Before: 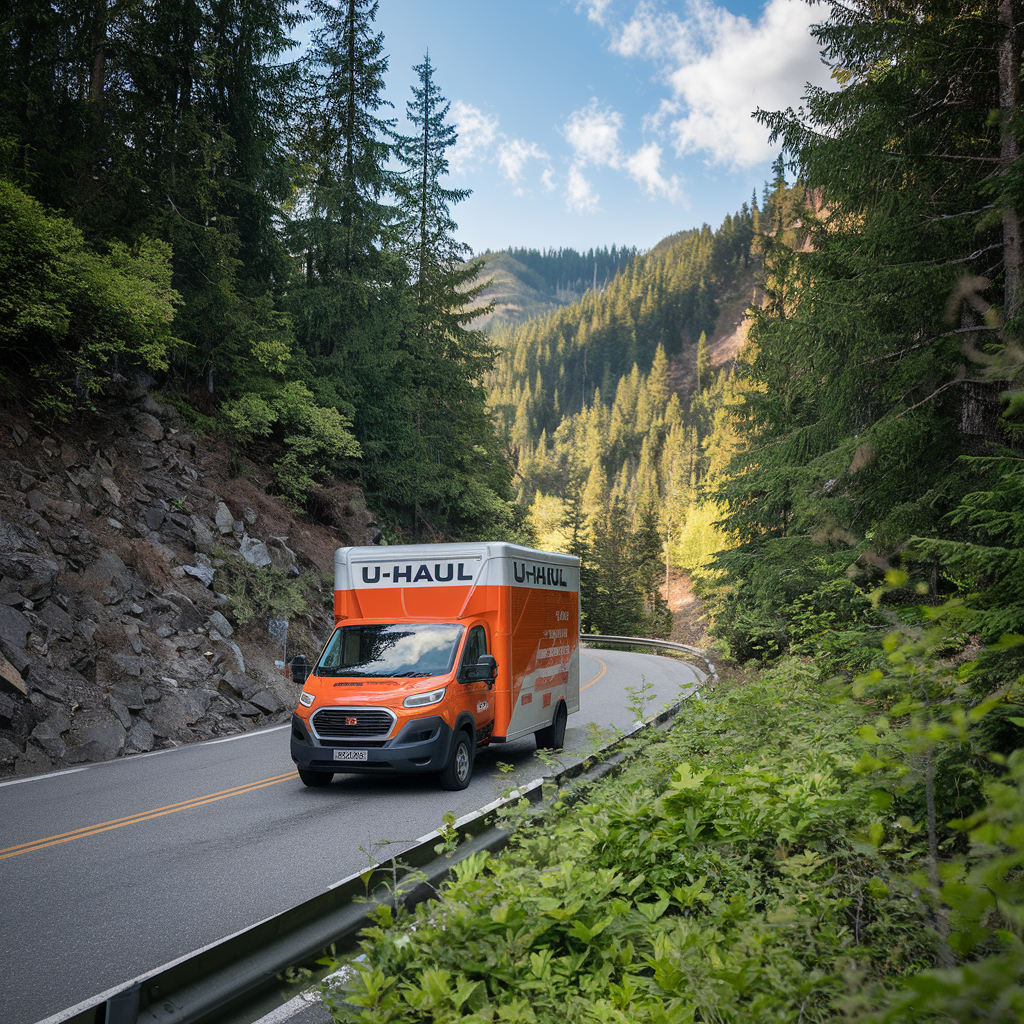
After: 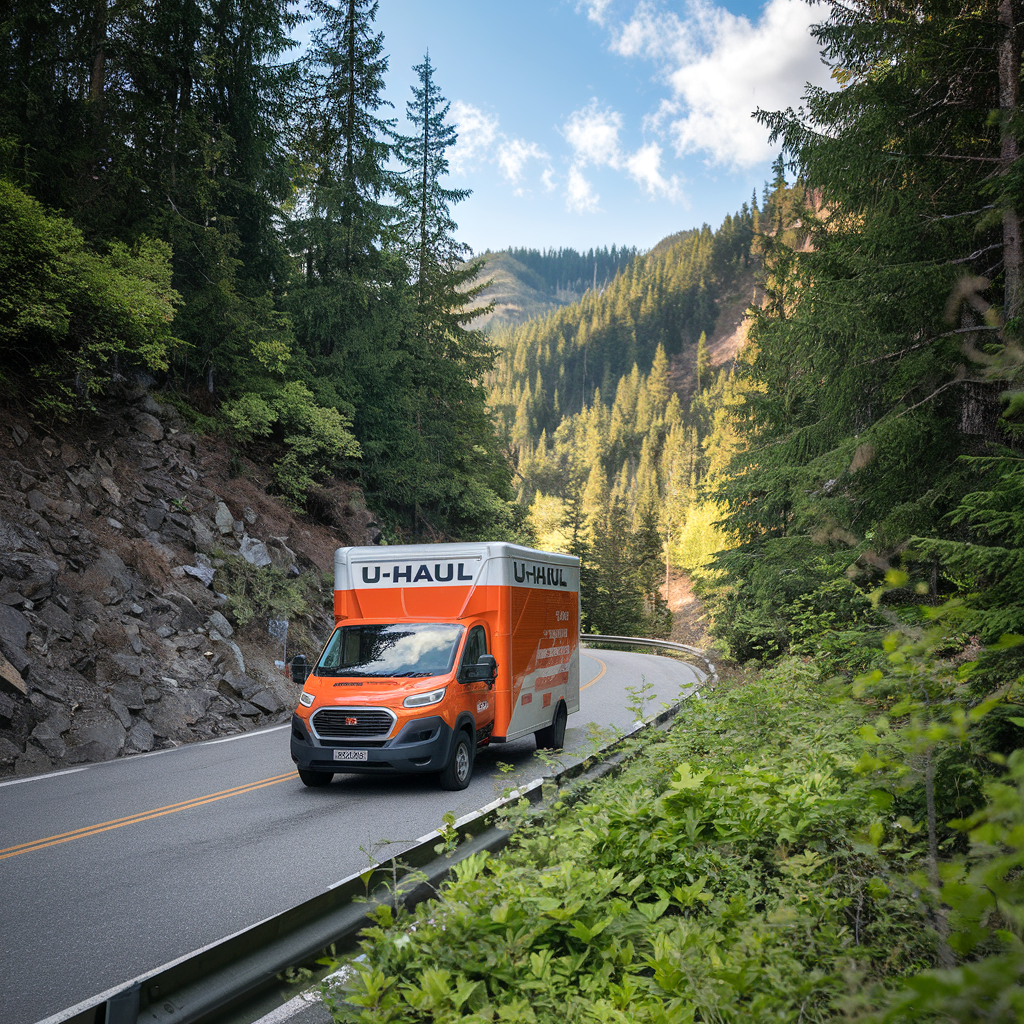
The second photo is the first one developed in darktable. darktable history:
exposure: exposure 0.178 EV, compensate highlight preservation false
